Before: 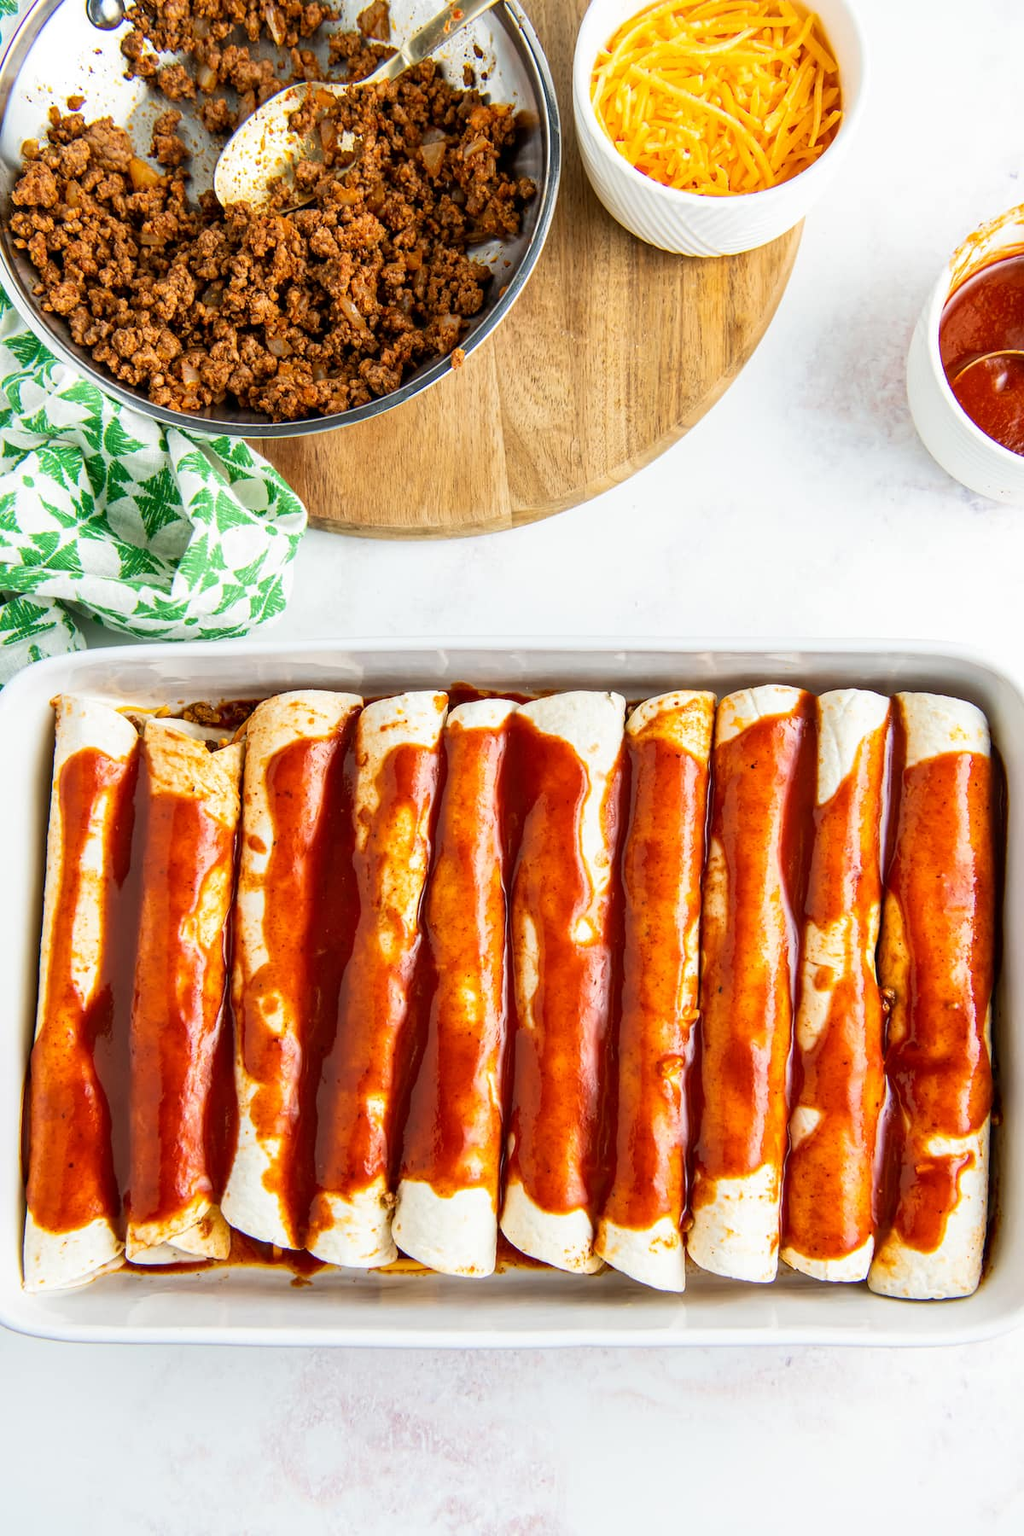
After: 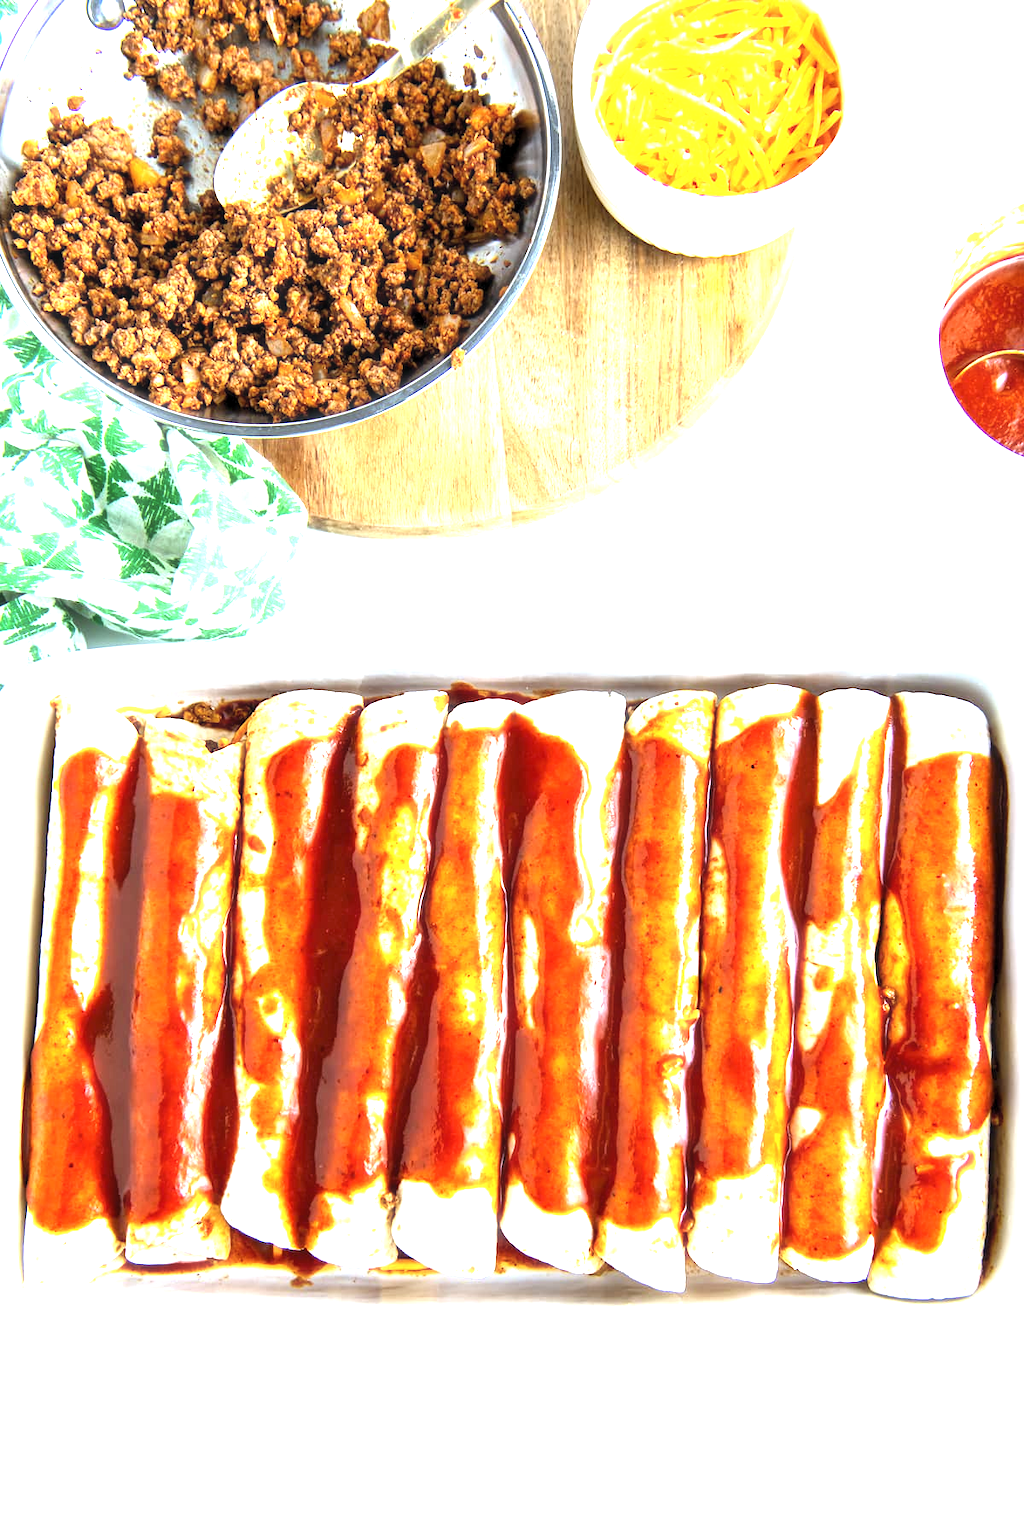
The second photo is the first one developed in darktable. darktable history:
exposure: black level correction 0, exposure 1.45 EV, compensate exposure bias true, compensate highlight preservation false
haze removal: strength -0.1, adaptive false
white balance: red 0.924, blue 1.095
levels: mode automatic, black 0.023%, white 99.97%, levels [0.062, 0.494, 0.925]
